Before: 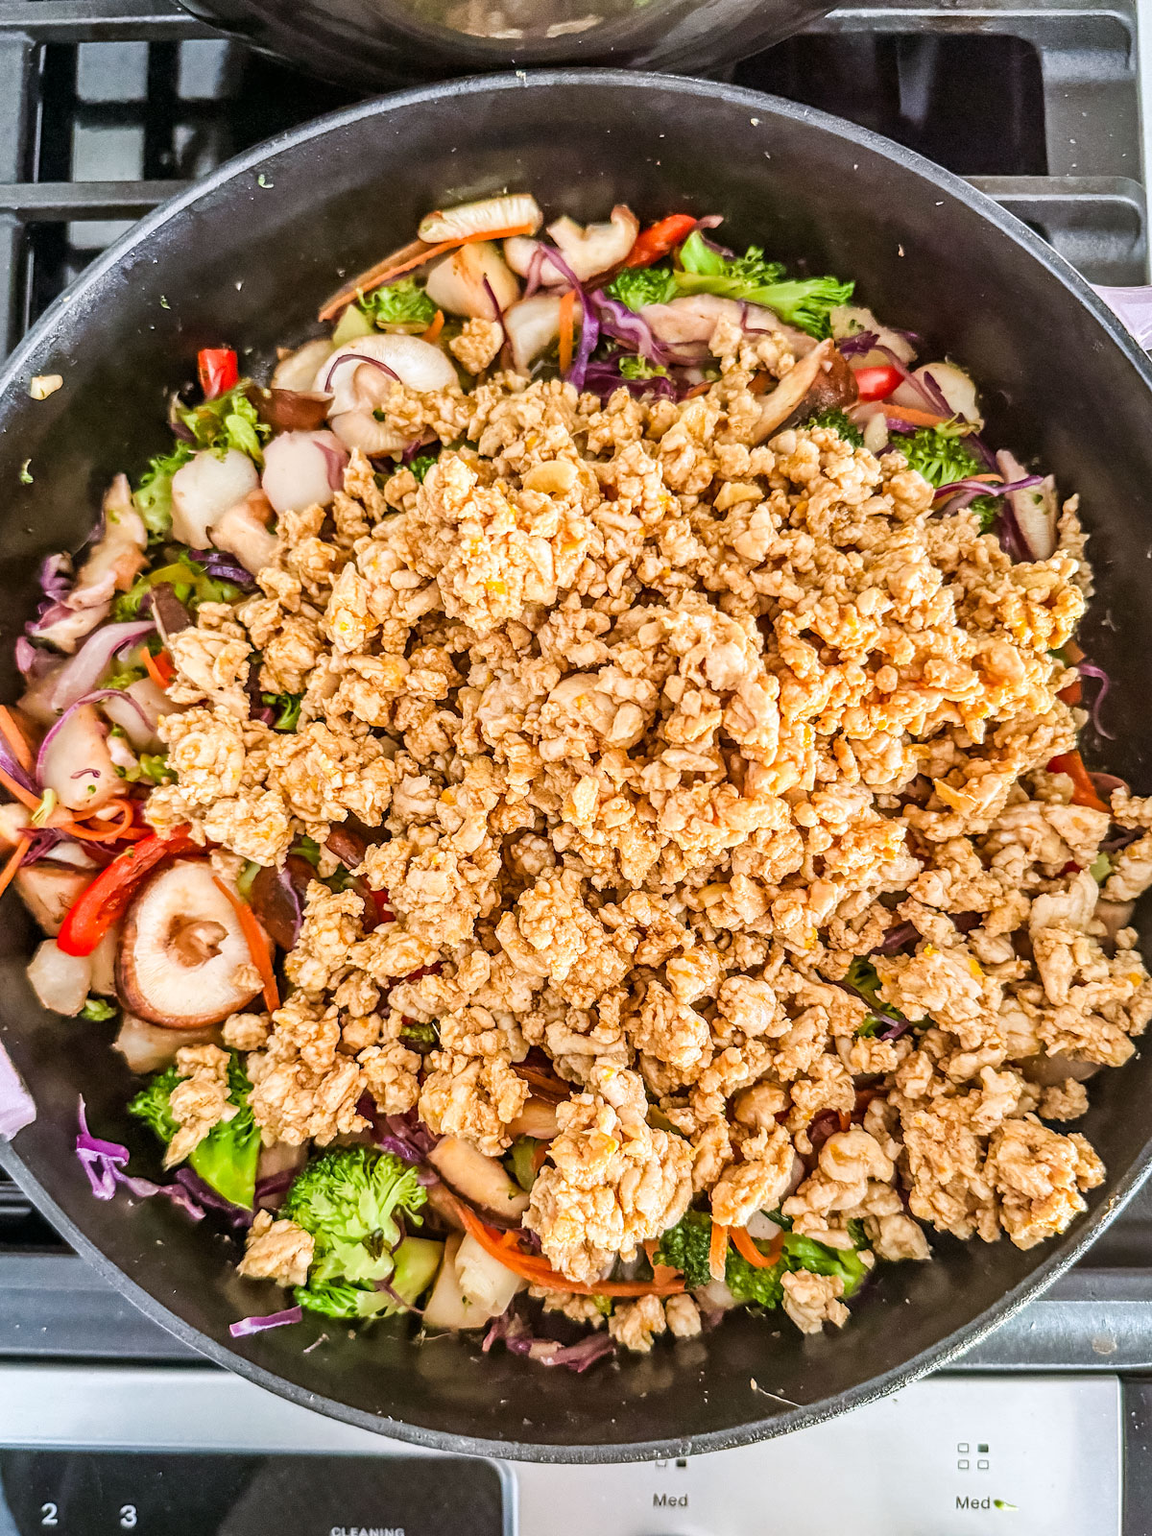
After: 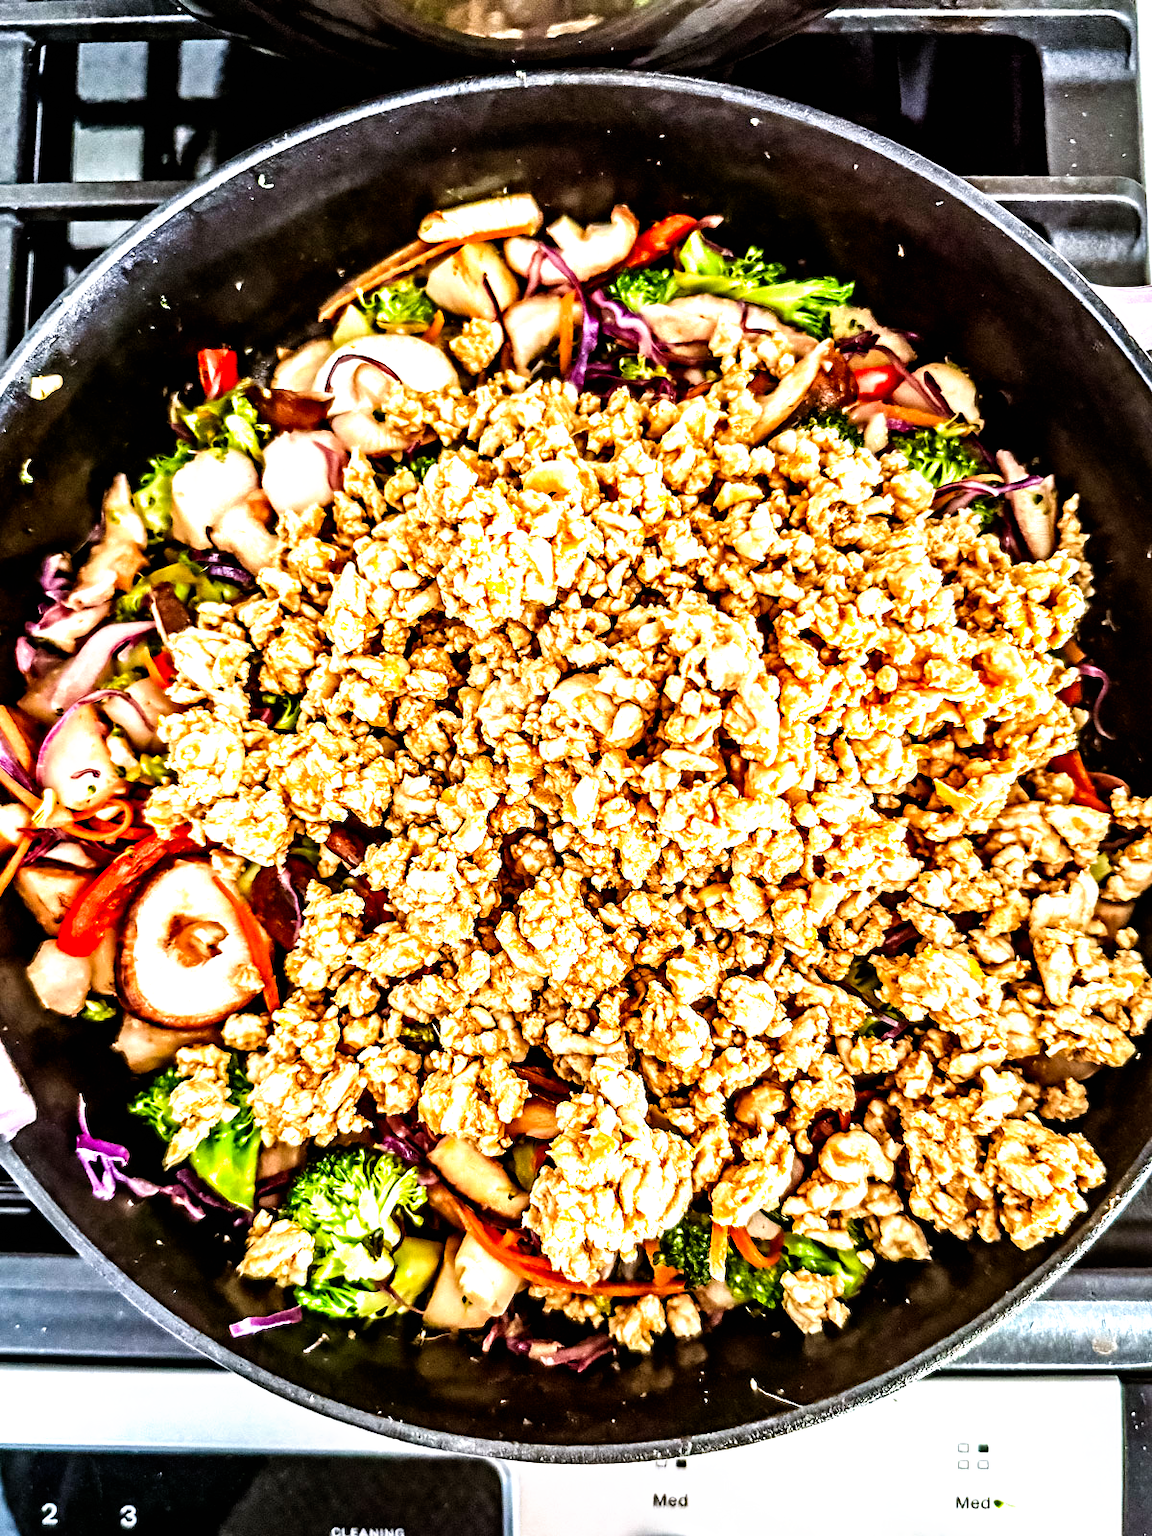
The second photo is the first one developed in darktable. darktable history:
contrast equalizer: y [[0.5, 0.5, 0.501, 0.63, 0.504, 0.5], [0.5 ×6], [0.5 ×6], [0 ×6], [0 ×6]]
filmic rgb: black relative exposure -8.2 EV, white relative exposure 2.2 EV, threshold 3 EV, hardness 7.11, latitude 85.74%, contrast 1.696, highlights saturation mix -4%, shadows ↔ highlights balance -2.69%, preserve chrominance no, color science v5 (2021), contrast in shadows safe, contrast in highlights safe, enable highlight reconstruction true
